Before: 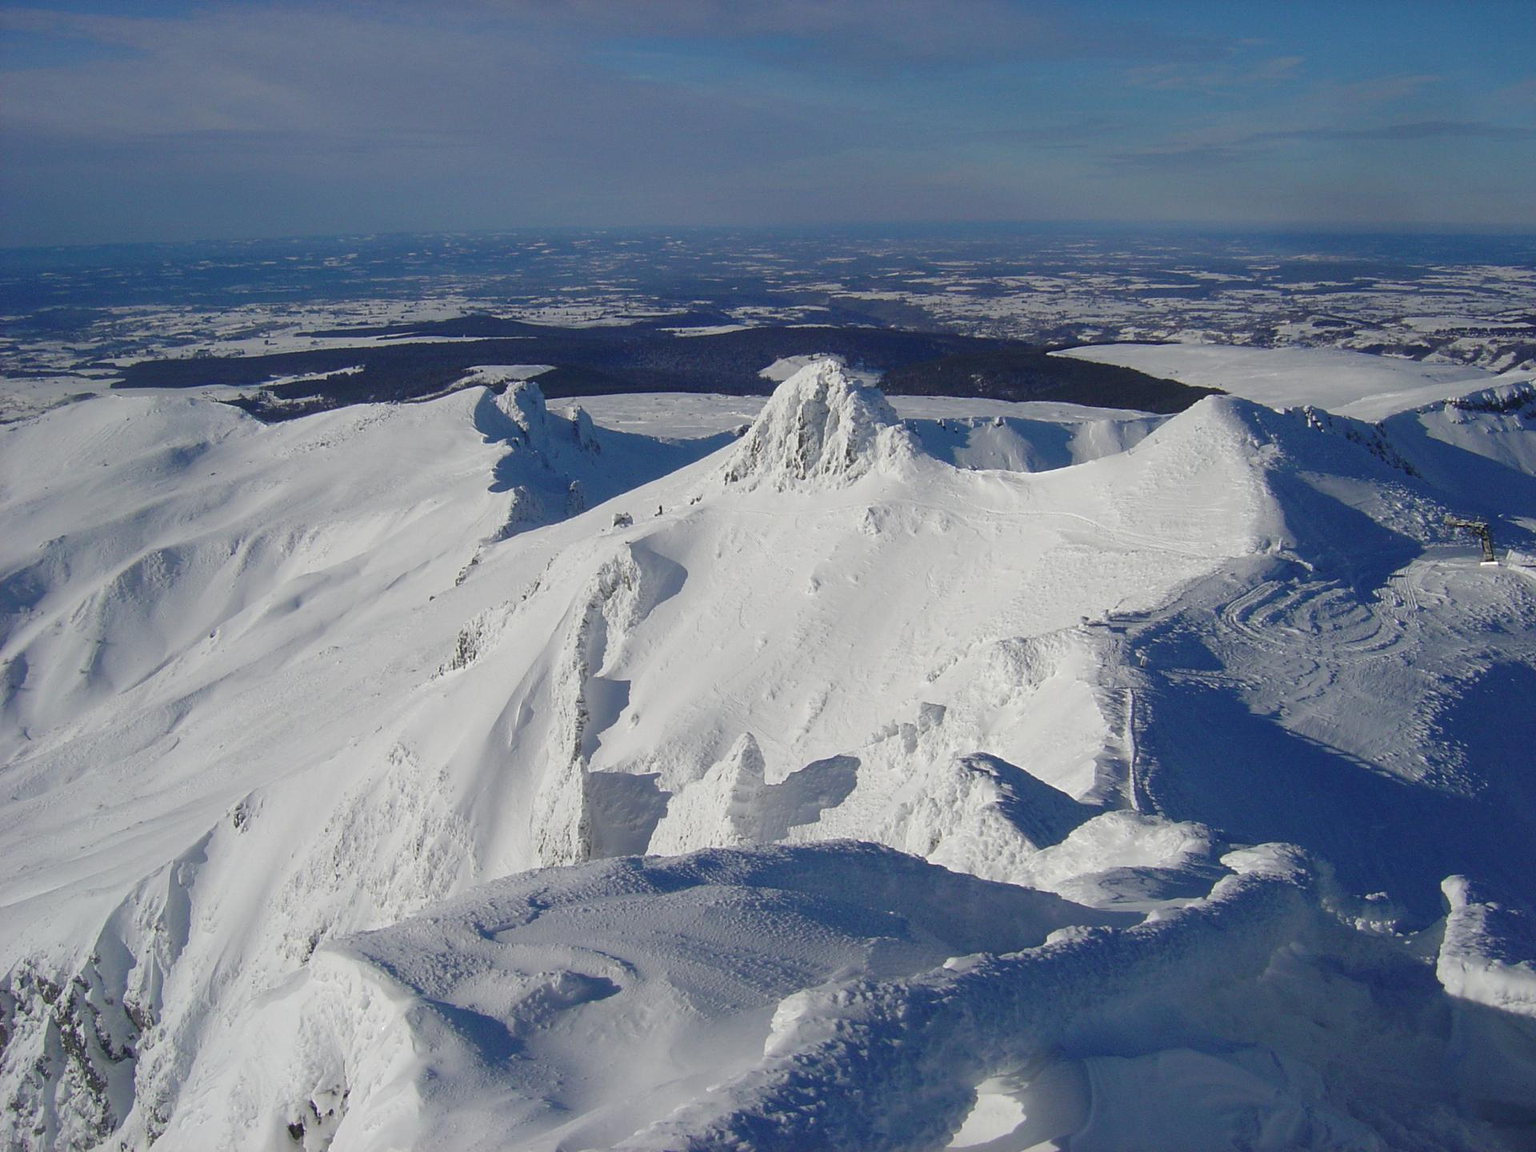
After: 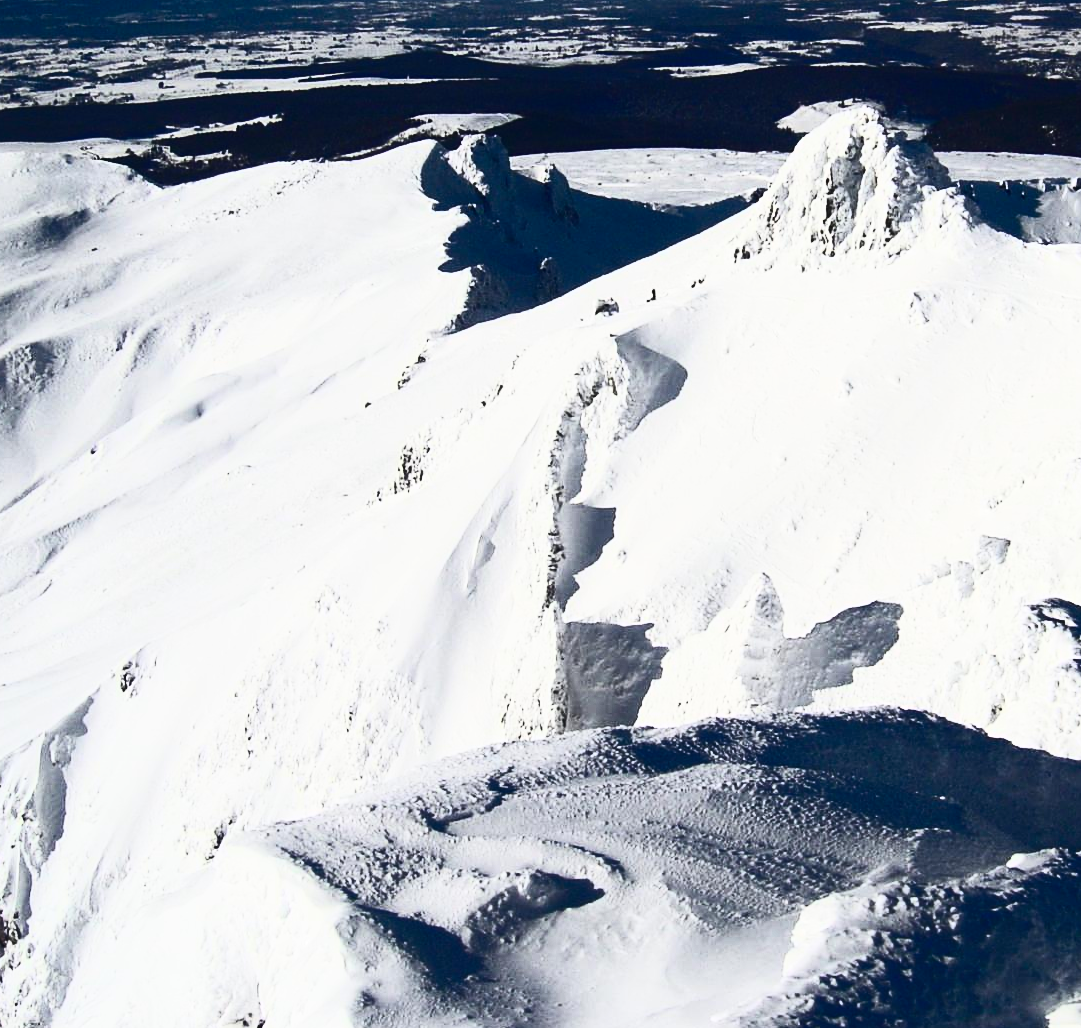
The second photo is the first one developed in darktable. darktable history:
contrast brightness saturation: contrast 0.93, brightness 0.2
crop: left 8.966%, top 23.852%, right 34.699%, bottom 4.703%
